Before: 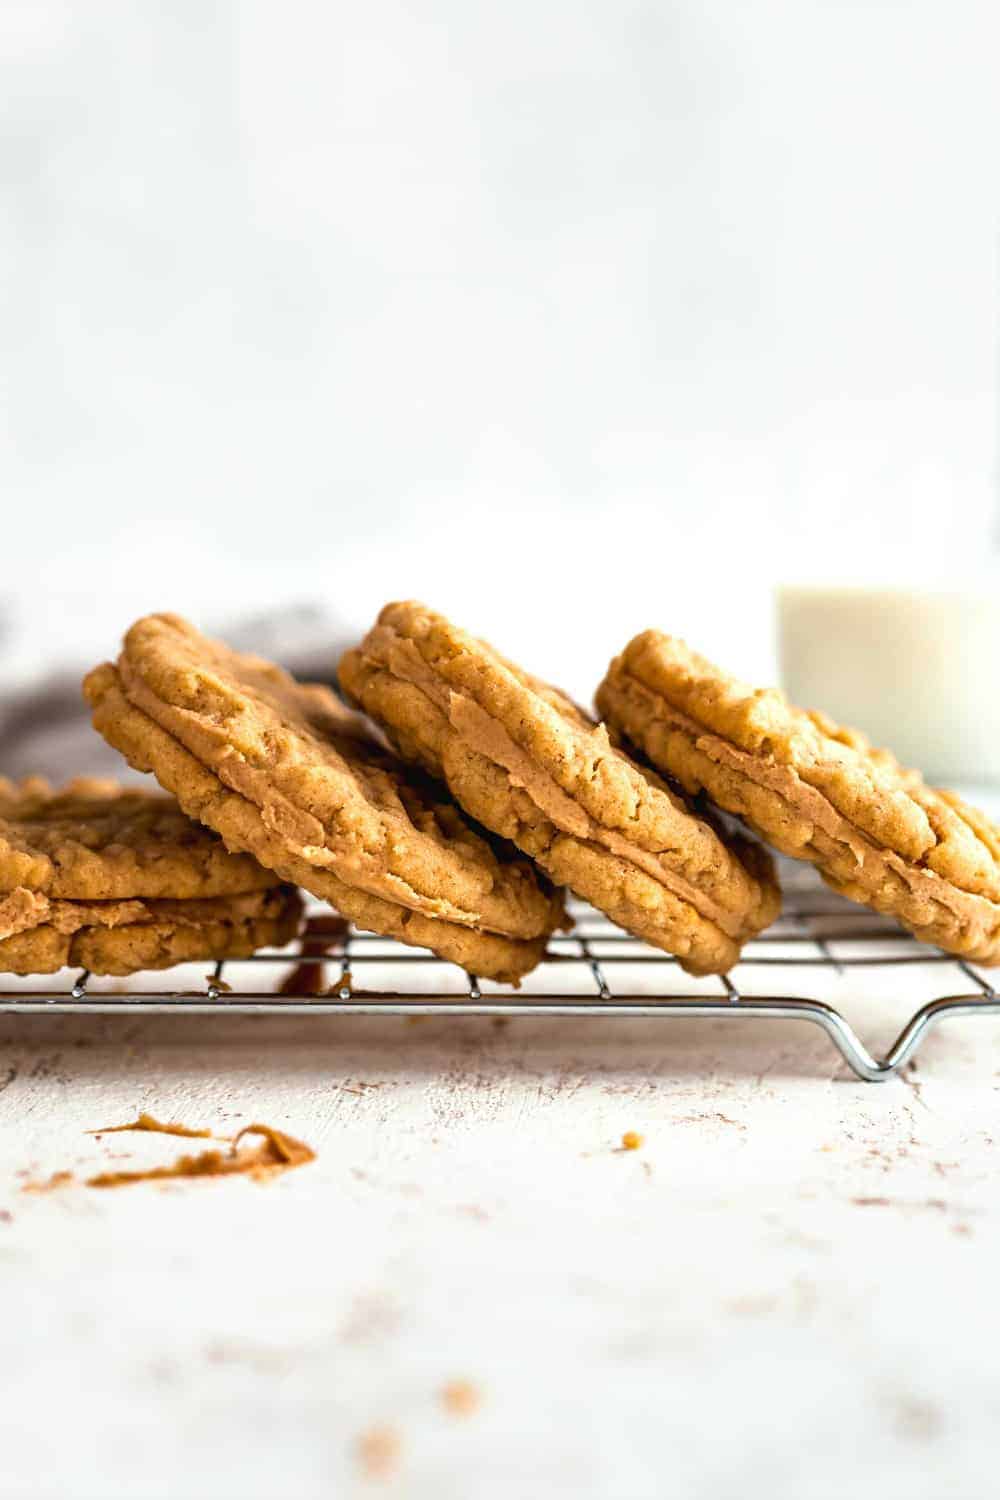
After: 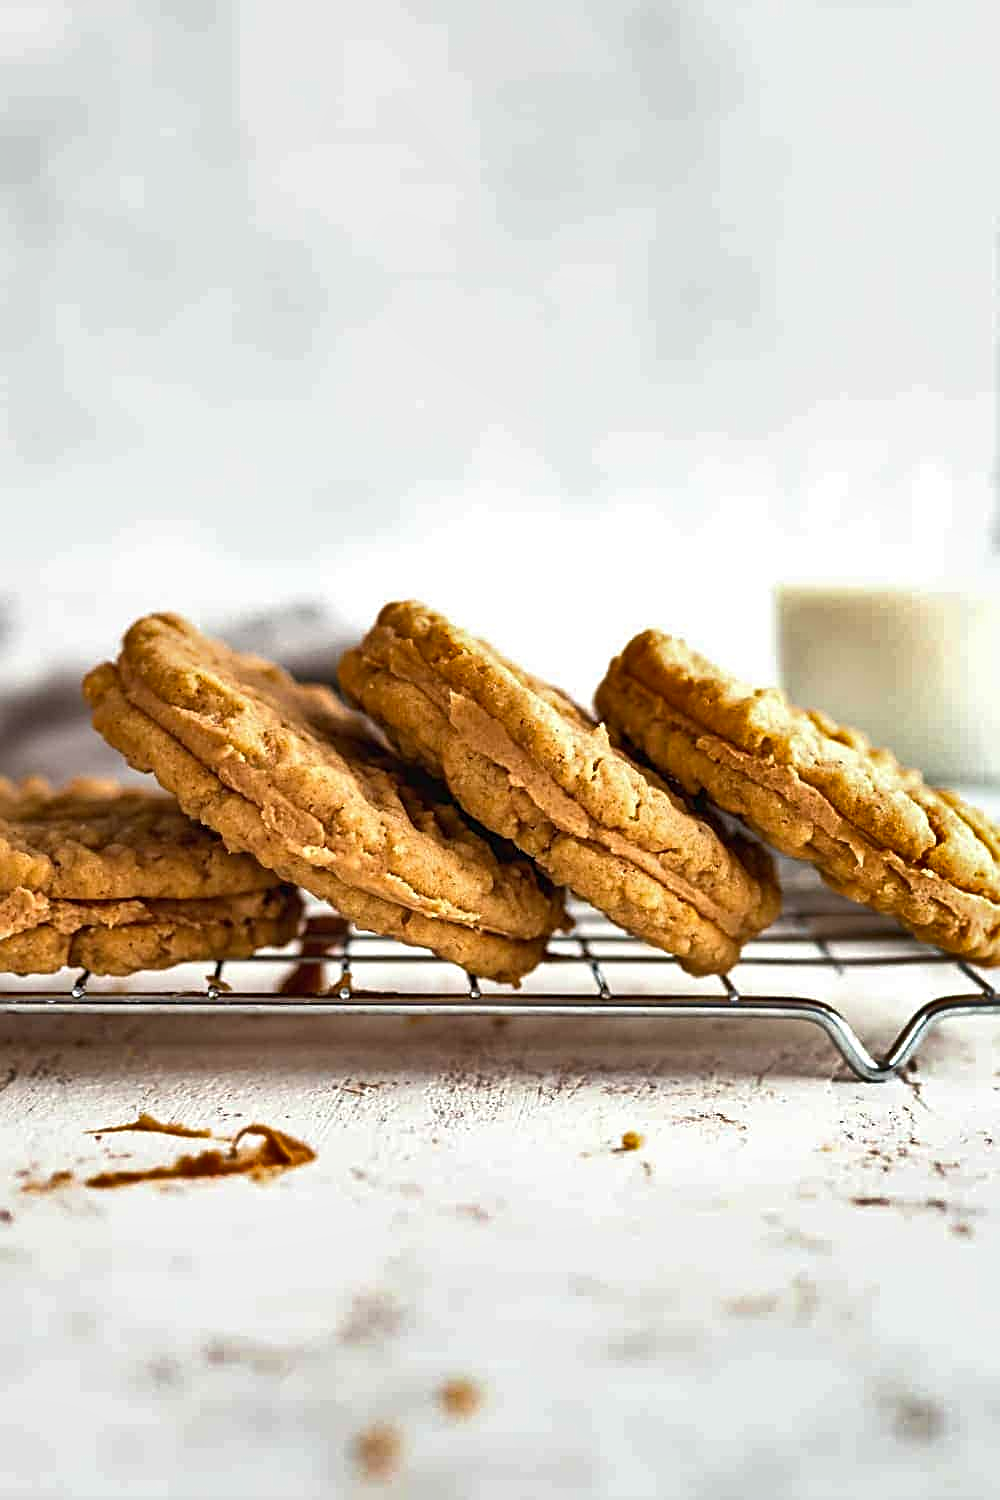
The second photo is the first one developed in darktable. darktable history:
shadows and highlights: shadows 60, highlights -60.23, soften with gaussian
tone equalizer: on, module defaults
sharpen: radius 2.767
